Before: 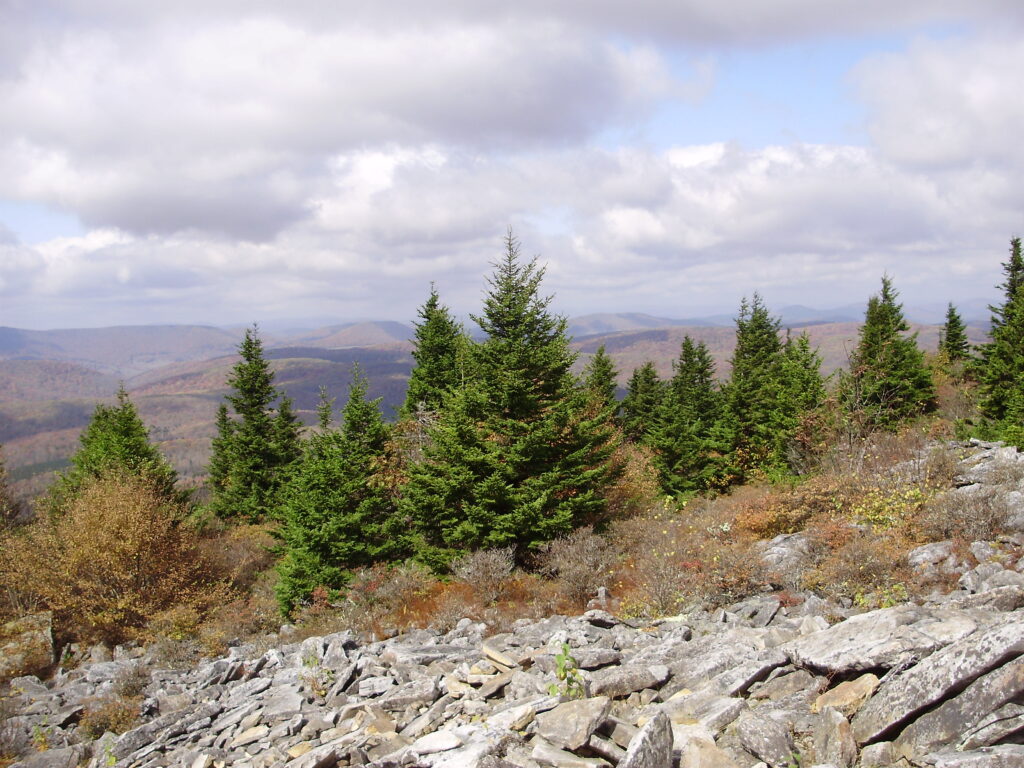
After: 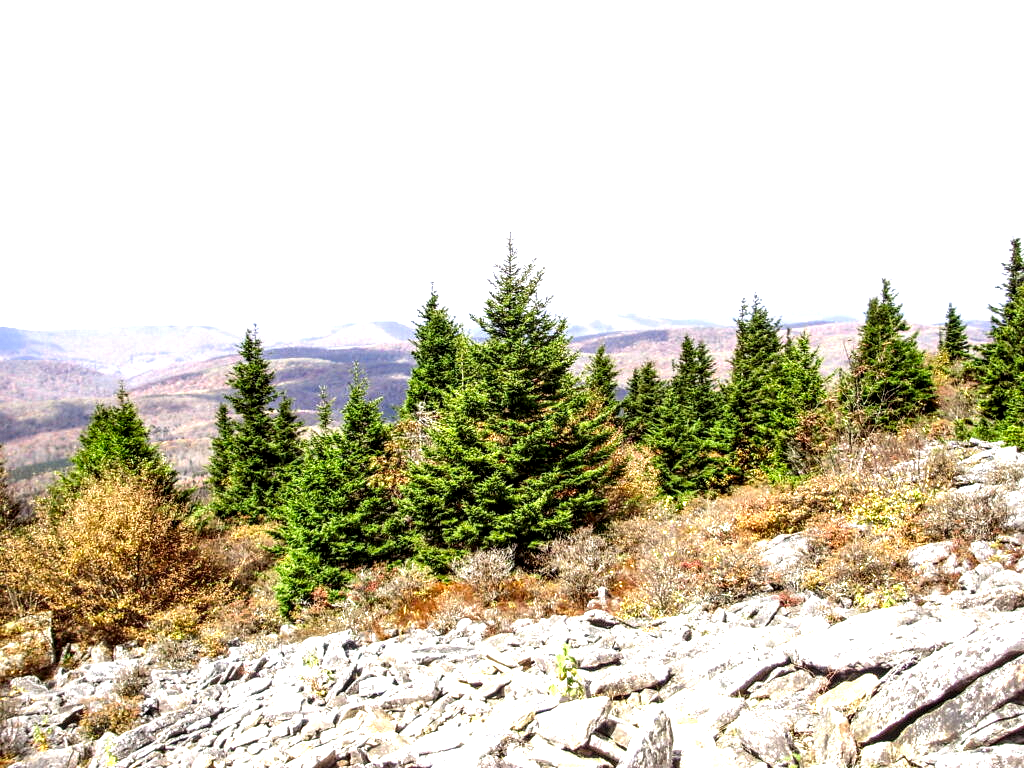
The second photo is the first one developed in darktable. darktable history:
local contrast: highlights 19%, detail 186%
vibrance: on, module defaults
levels: levels [0, 0.352, 0.703]
